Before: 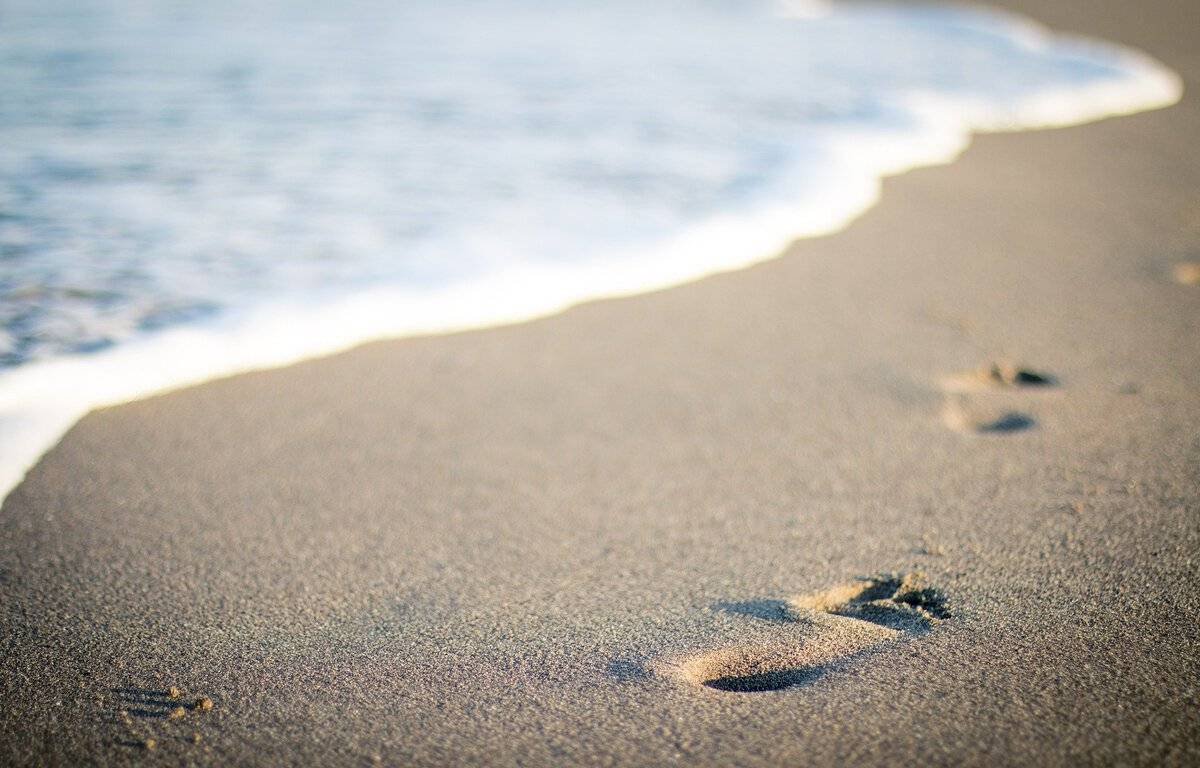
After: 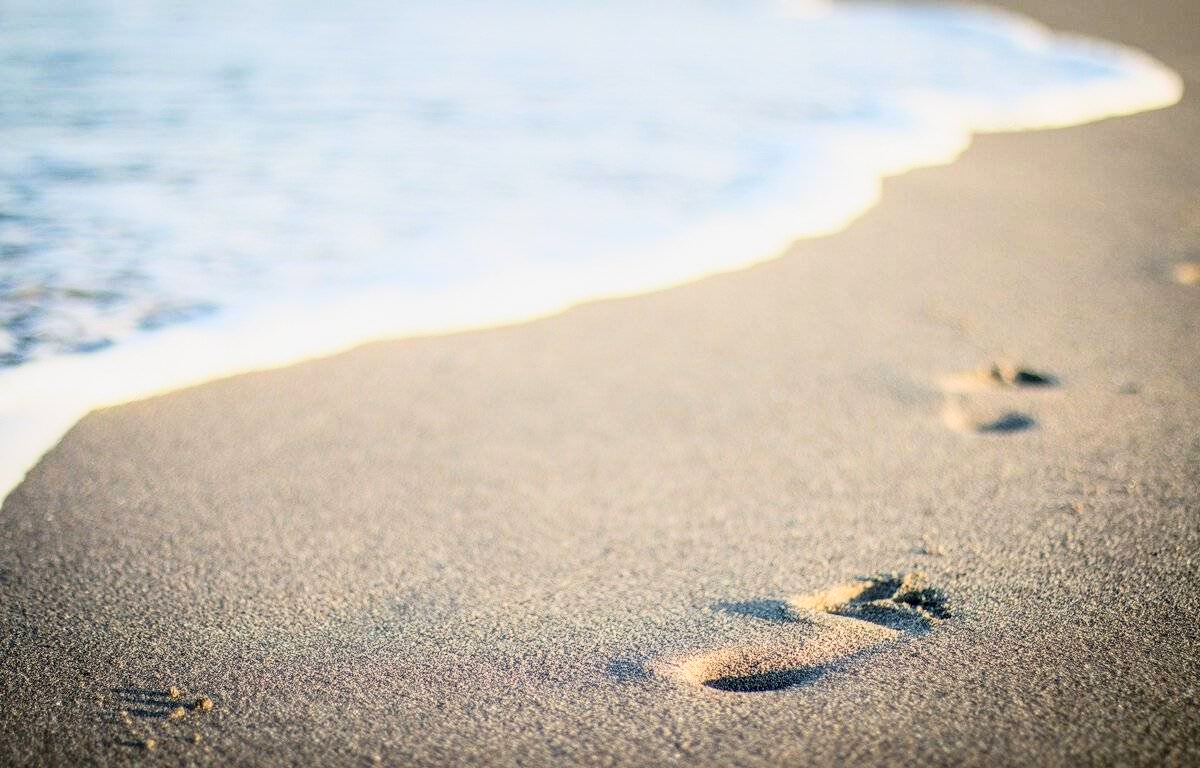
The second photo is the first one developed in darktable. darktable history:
local contrast: on, module defaults
exposure: compensate highlight preservation false
base curve: curves: ch0 [(0, 0) (0.088, 0.125) (0.176, 0.251) (0.354, 0.501) (0.613, 0.749) (1, 0.877)]
